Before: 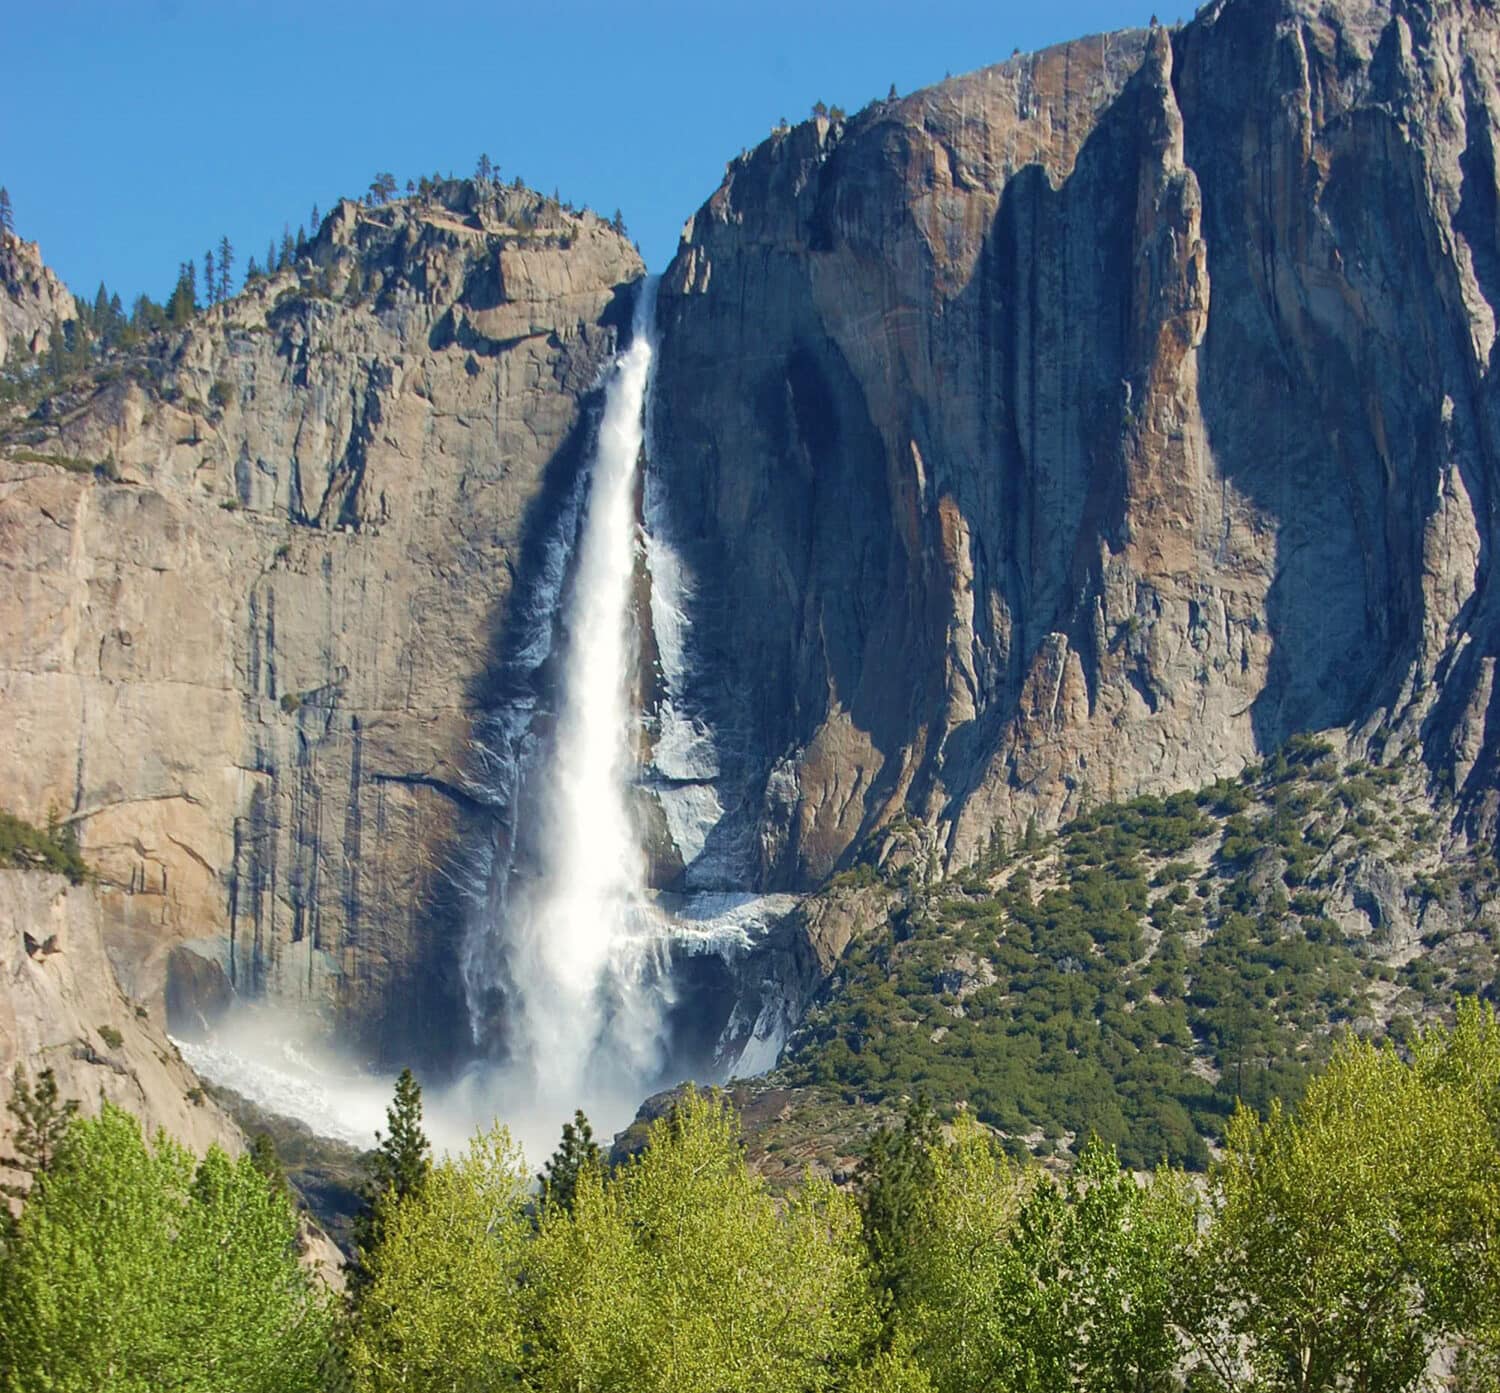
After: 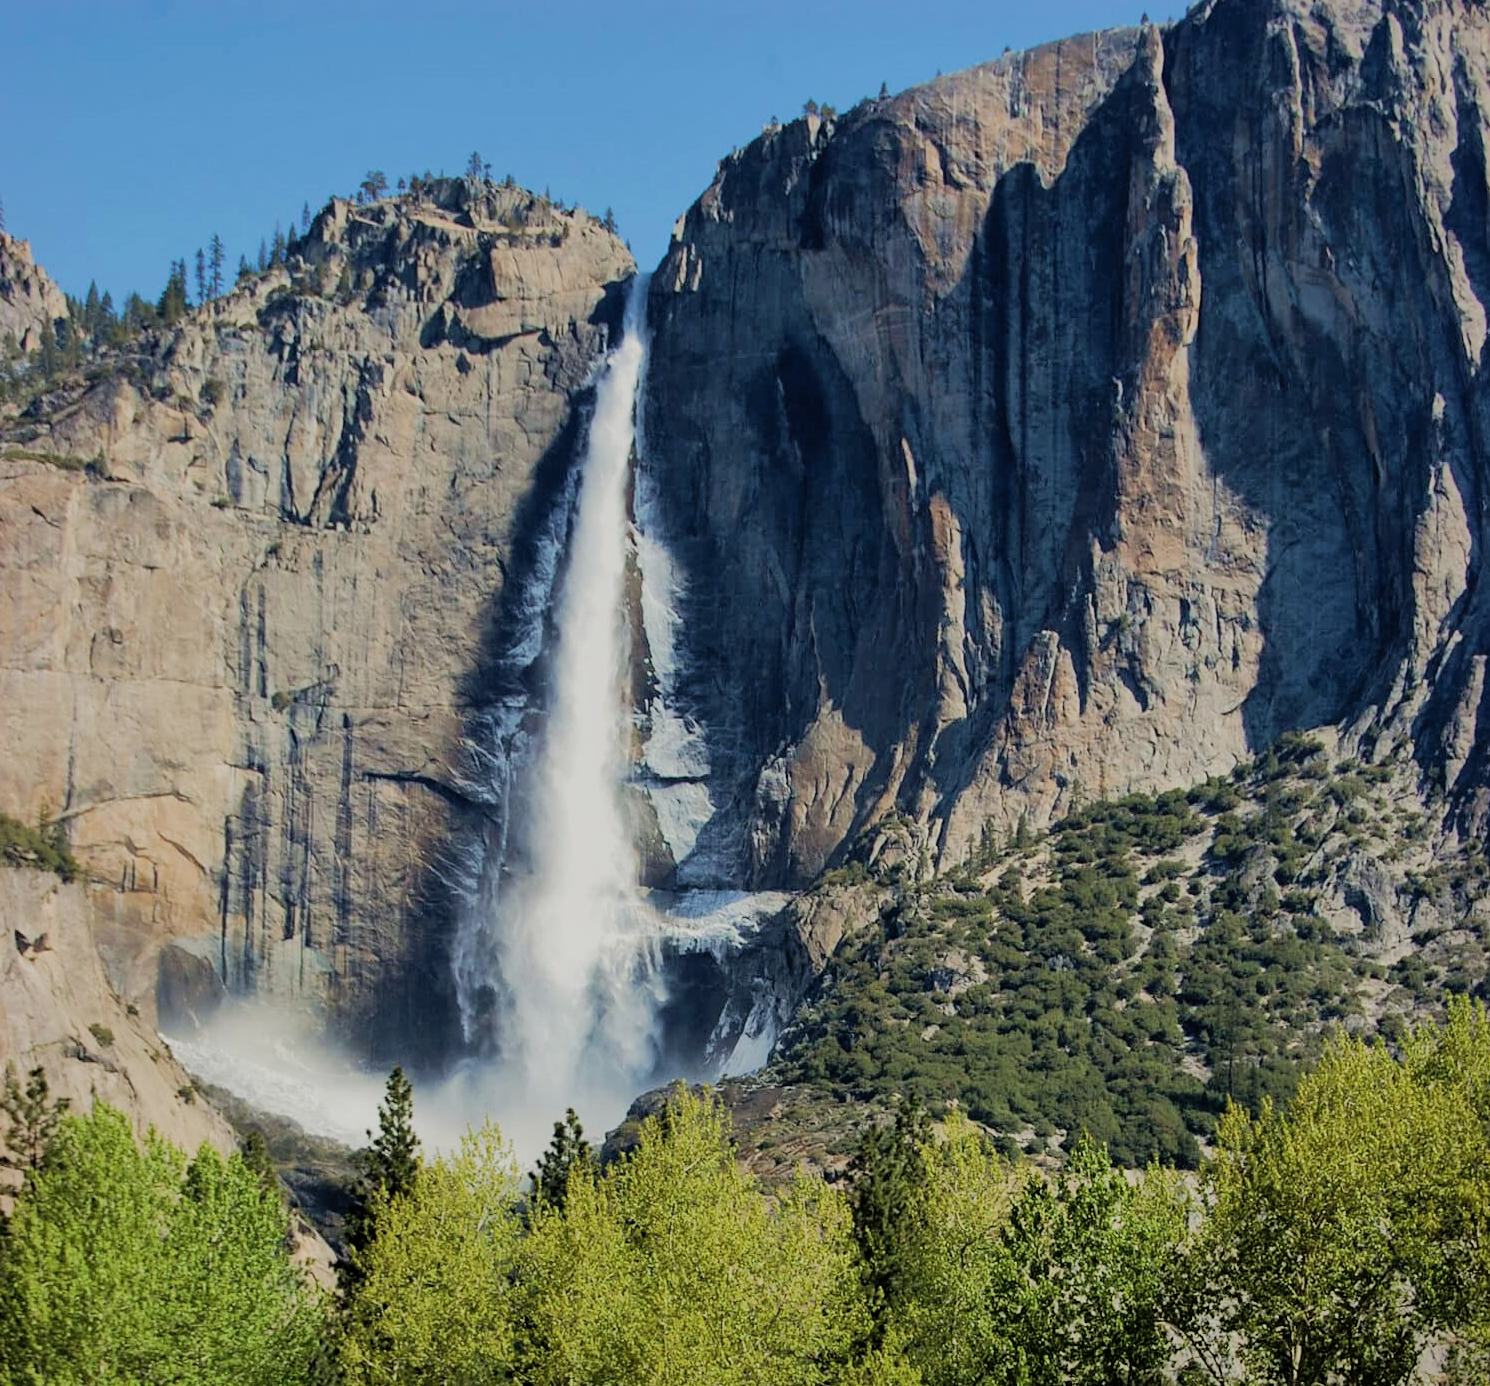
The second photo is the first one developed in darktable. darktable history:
shadows and highlights: shadows 40, highlights -60
filmic rgb: black relative exposure -5 EV, hardness 2.88, contrast 1.3, highlights saturation mix -30%
crop and rotate: left 0.614%, top 0.179%, bottom 0.309%
